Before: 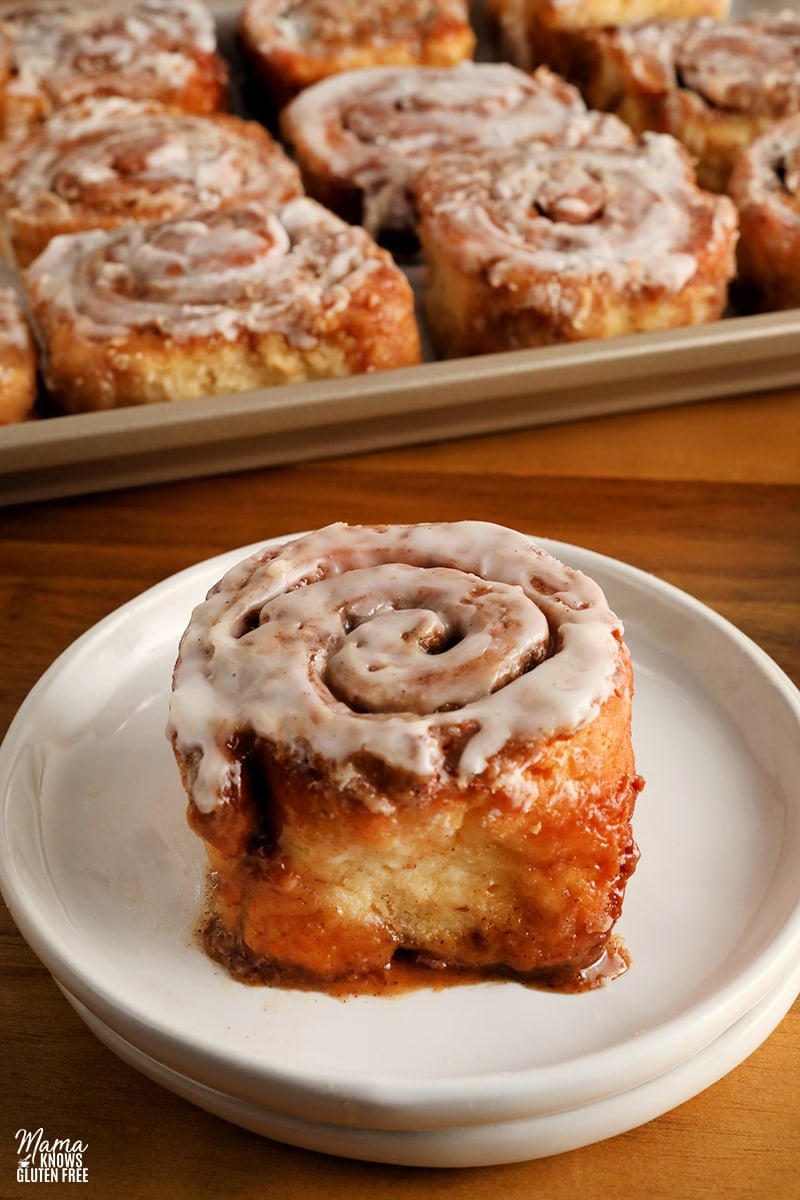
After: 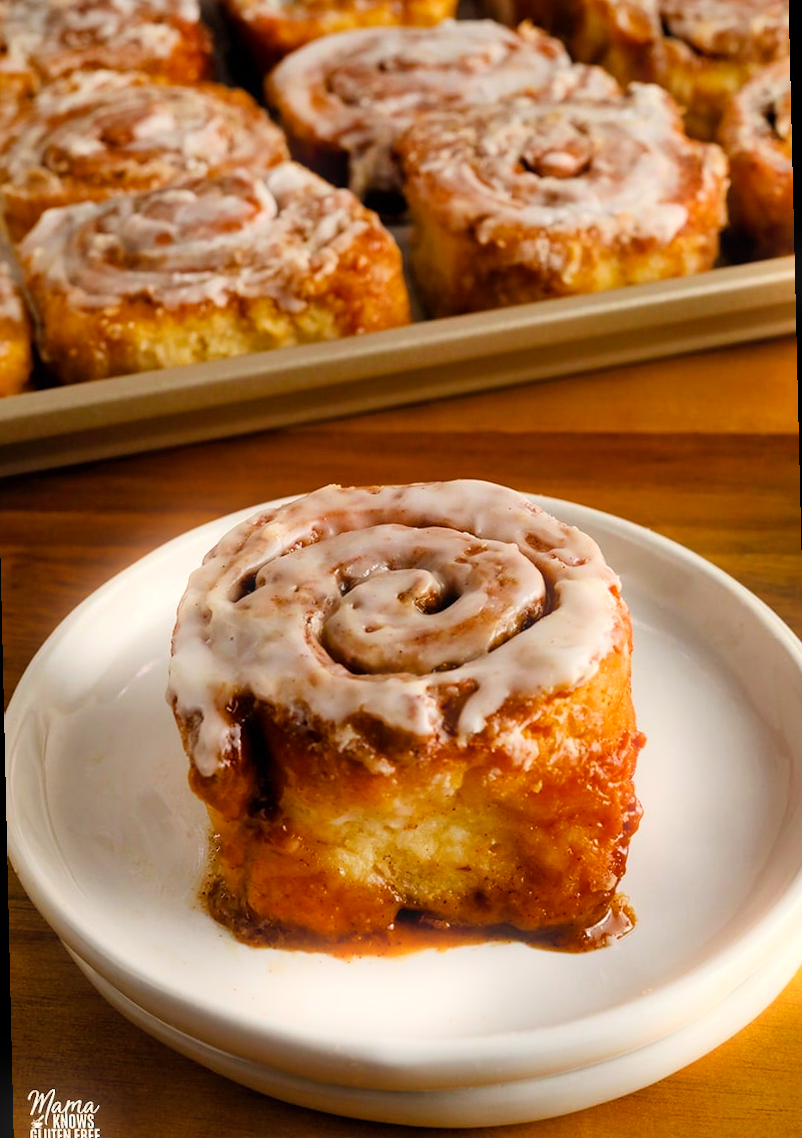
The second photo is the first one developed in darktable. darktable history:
shadows and highlights: soften with gaussian
rotate and perspective: rotation -1.32°, lens shift (horizontal) -0.031, crop left 0.015, crop right 0.985, crop top 0.047, crop bottom 0.982
bloom: size 5%, threshold 95%, strength 15%
color balance rgb: perceptual saturation grading › global saturation 25%, global vibrance 20%
